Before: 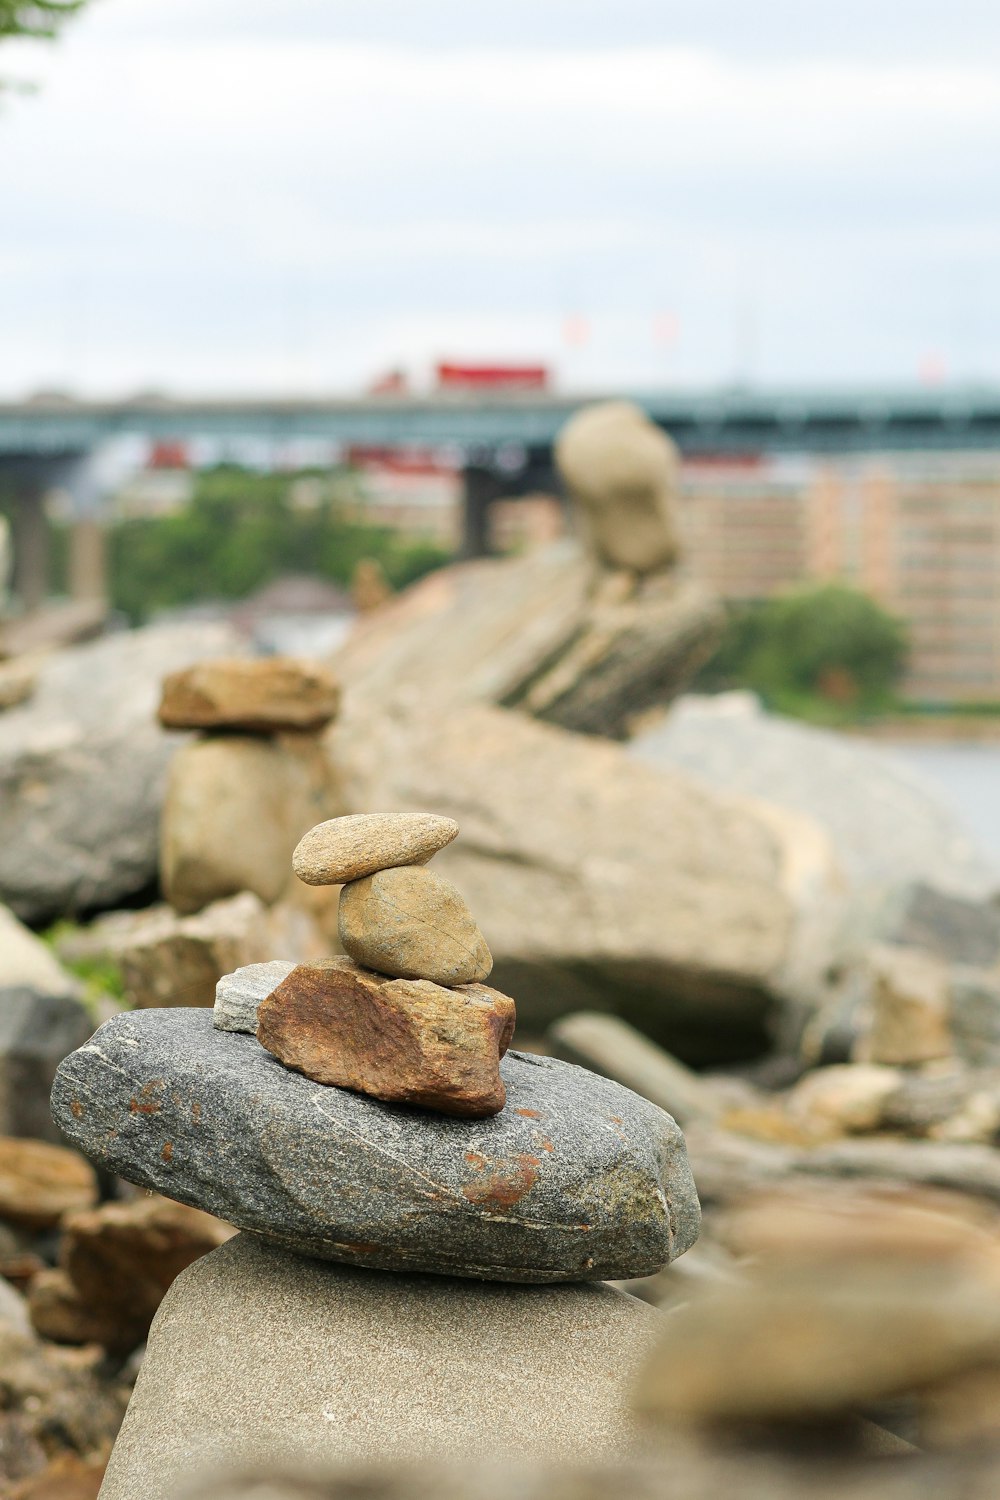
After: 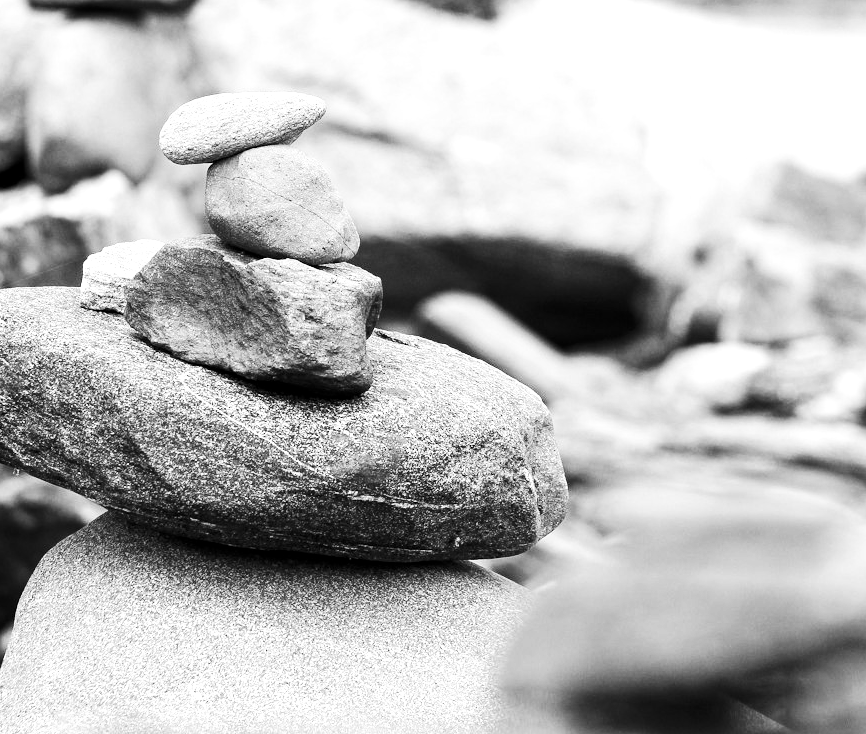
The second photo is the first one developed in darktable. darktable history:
monochrome: on, module defaults
crop and rotate: left 13.306%, top 48.129%, bottom 2.928%
tone equalizer: -8 EV -0.417 EV, -7 EV -0.389 EV, -6 EV -0.333 EV, -5 EV -0.222 EV, -3 EV 0.222 EV, -2 EV 0.333 EV, -1 EV 0.389 EV, +0 EV 0.417 EV, edges refinement/feathering 500, mask exposure compensation -1.57 EV, preserve details no
contrast brightness saturation: contrast 0.26, brightness 0.02, saturation 0.87
exposure: exposure 0.29 EV, compensate highlight preservation false
local contrast: highlights 100%, shadows 100%, detail 120%, midtone range 0.2
